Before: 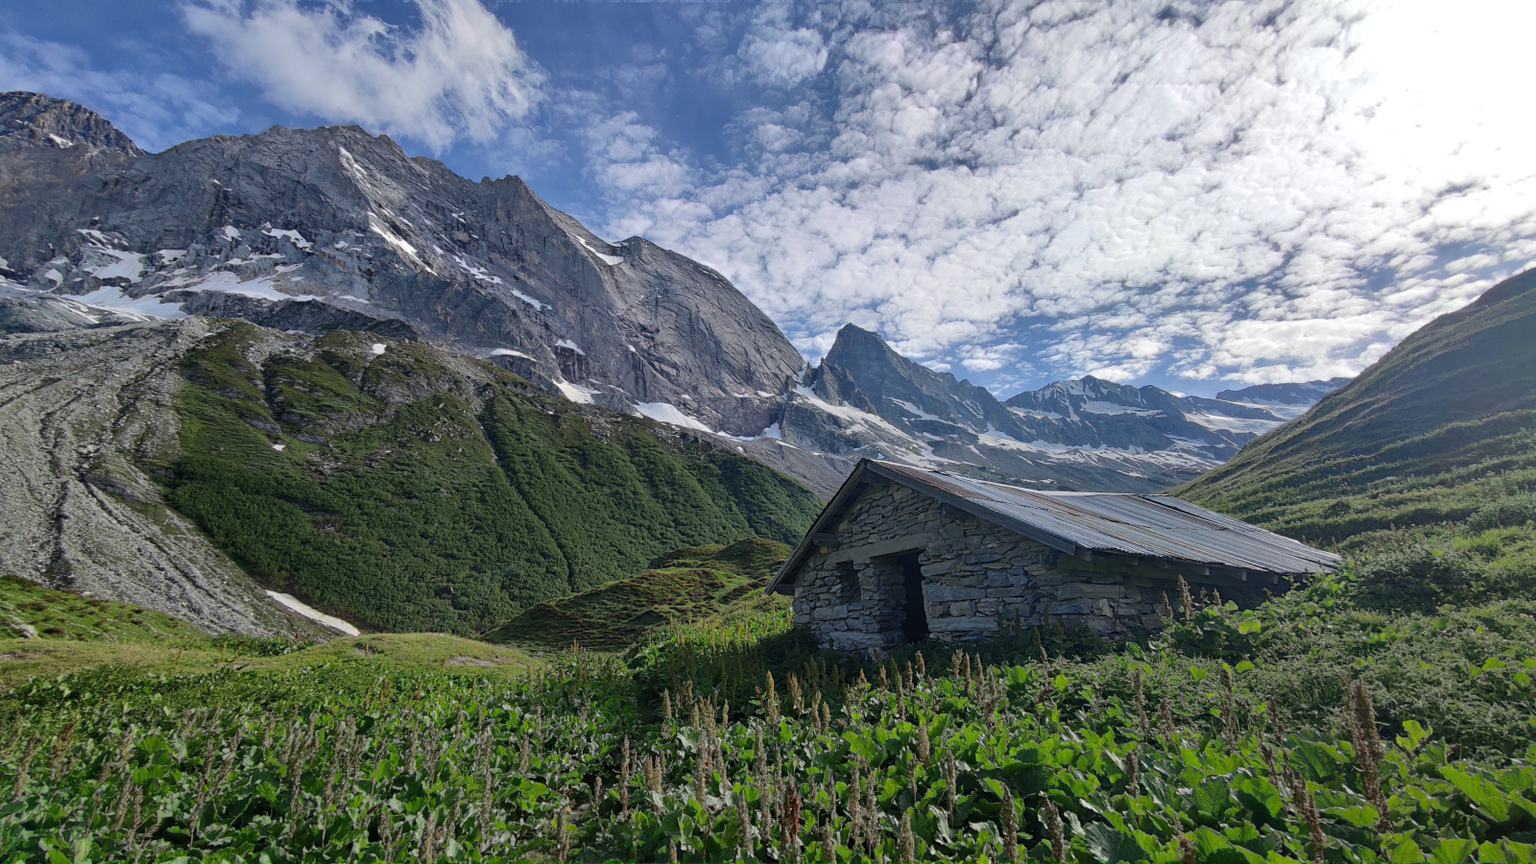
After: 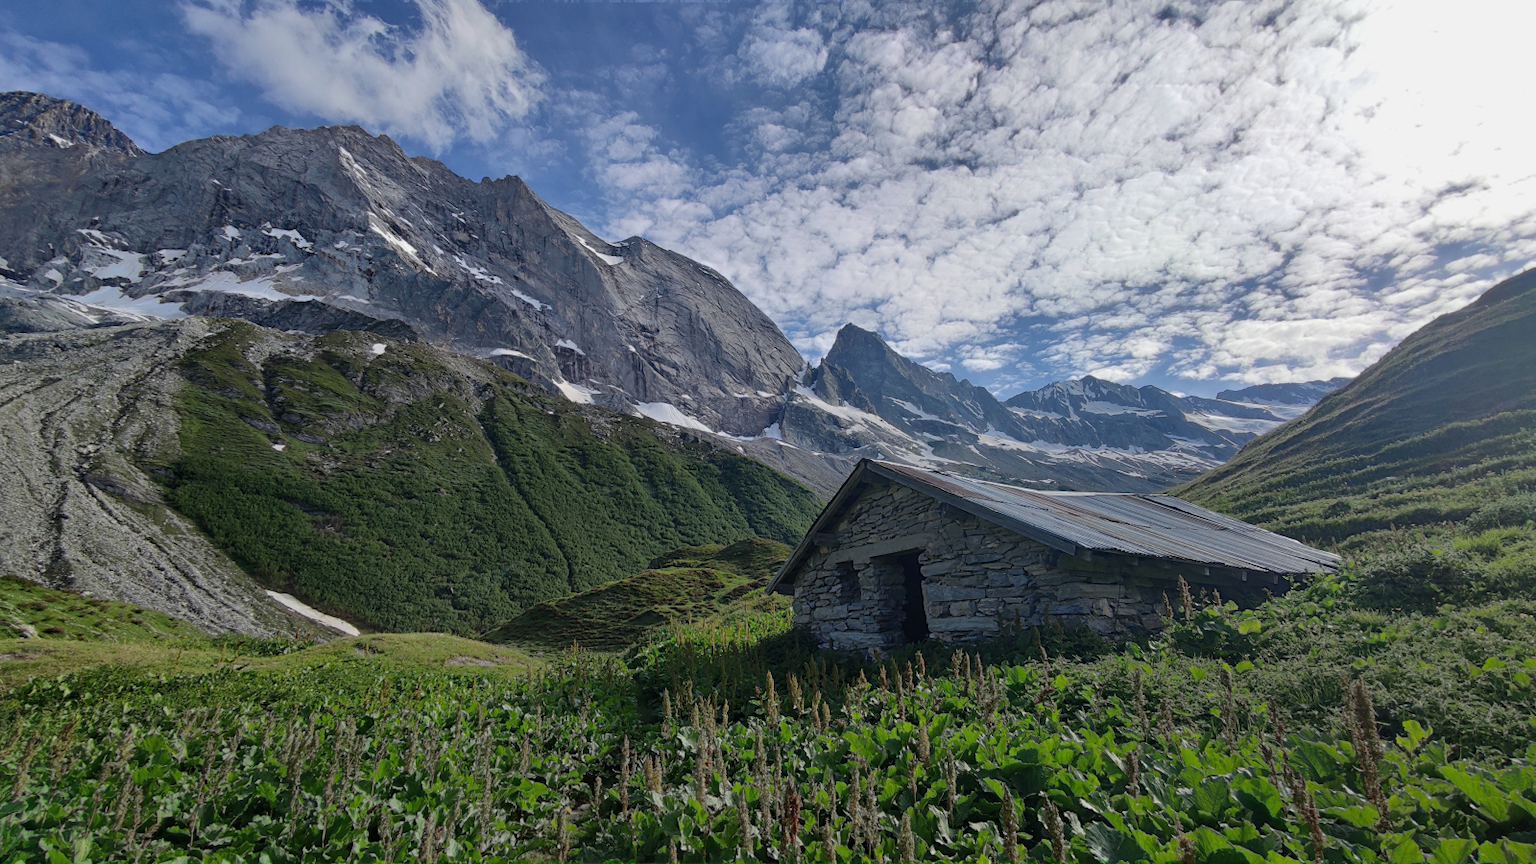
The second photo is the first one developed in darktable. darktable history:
exposure: exposure -0.183 EV, compensate highlight preservation false
